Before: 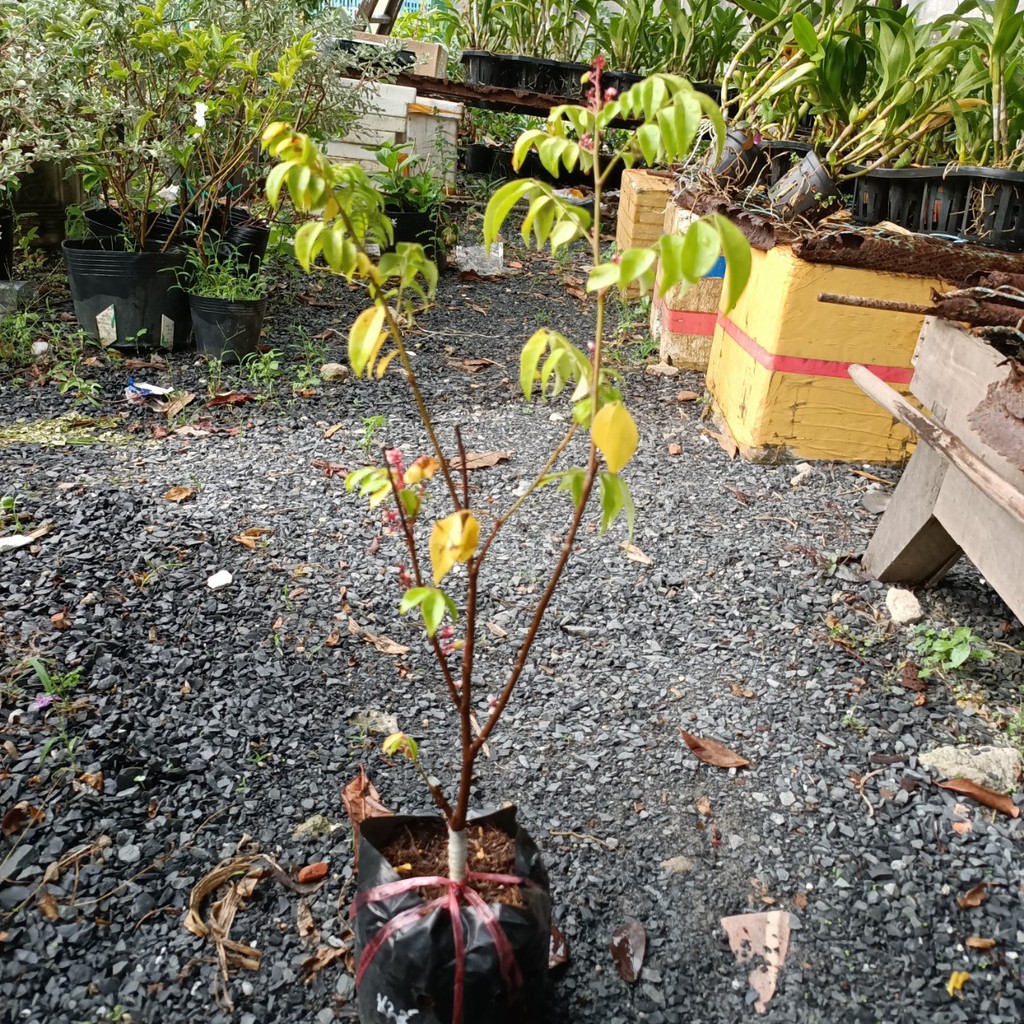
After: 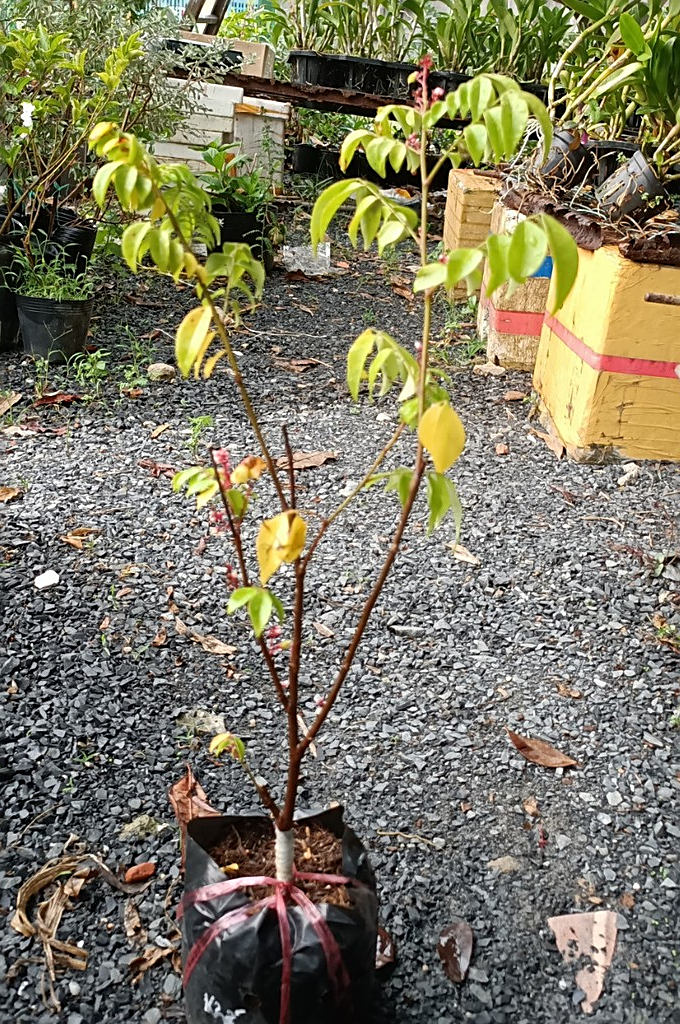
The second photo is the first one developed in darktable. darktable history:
exposure: compensate highlight preservation false
sharpen: on, module defaults
levels: mode automatic, levels [0.073, 0.497, 0.972]
crop: left 16.964%, right 16.536%
